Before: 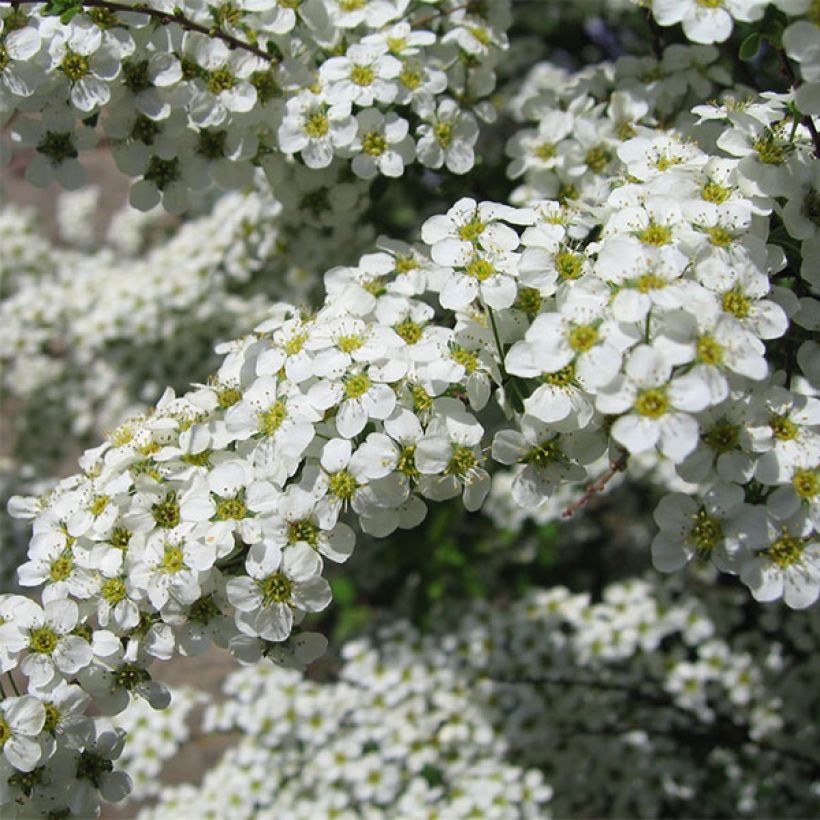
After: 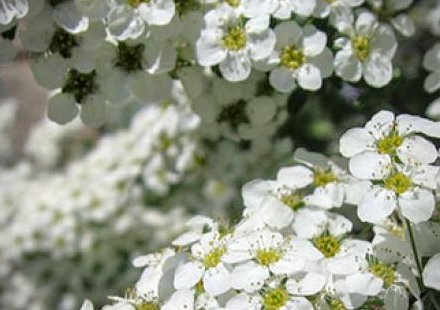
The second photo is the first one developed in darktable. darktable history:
vignetting: on, module defaults
tone equalizer: -8 EV 0.001 EV, -7 EV -0.004 EV, -6 EV 0.009 EV, -5 EV 0.032 EV, -4 EV 0.276 EV, -3 EV 0.644 EV, -2 EV 0.584 EV, -1 EV 0.187 EV, +0 EV 0.024 EV
local contrast: on, module defaults
white balance: emerald 1
crop: left 10.121%, top 10.631%, right 36.218%, bottom 51.526%
